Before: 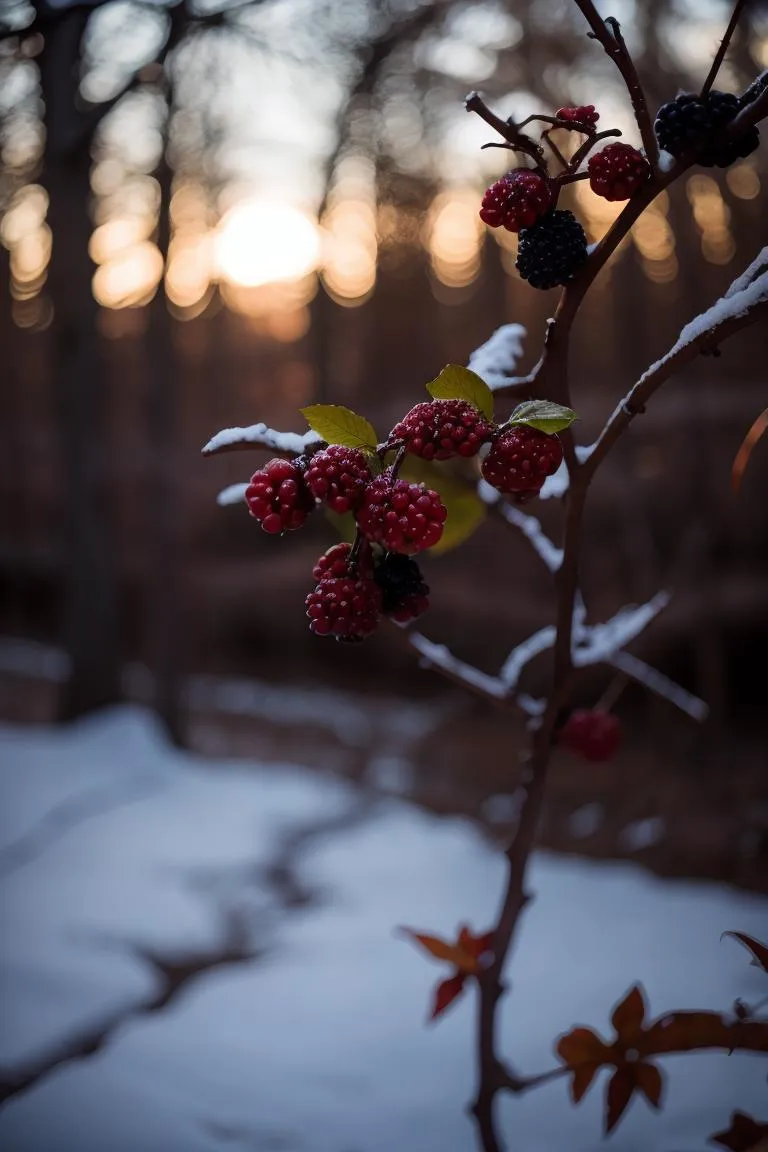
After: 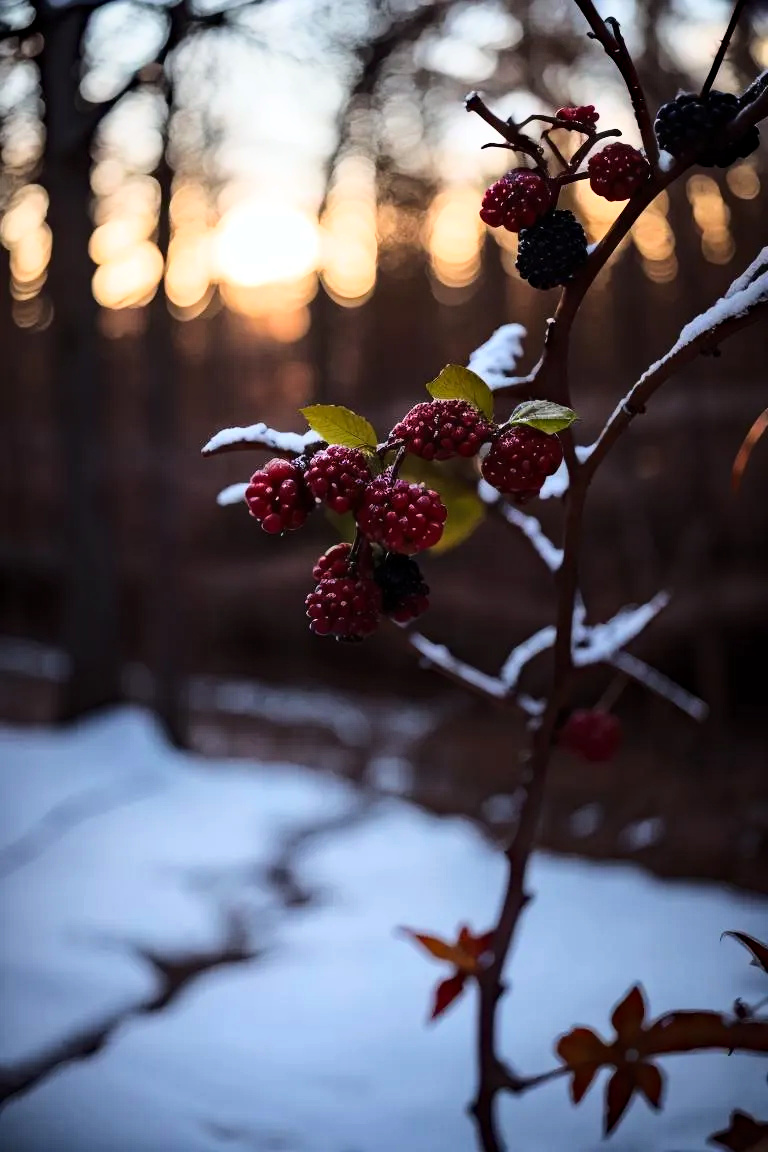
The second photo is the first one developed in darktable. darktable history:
base curve: curves: ch0 [(0, 0) (0.028, 0.03) (0.121, 0.232) (0.46, 0.748) (0.859, 0.968) (1, 1)]
haze removal: compatibility mode true, adaptive false
